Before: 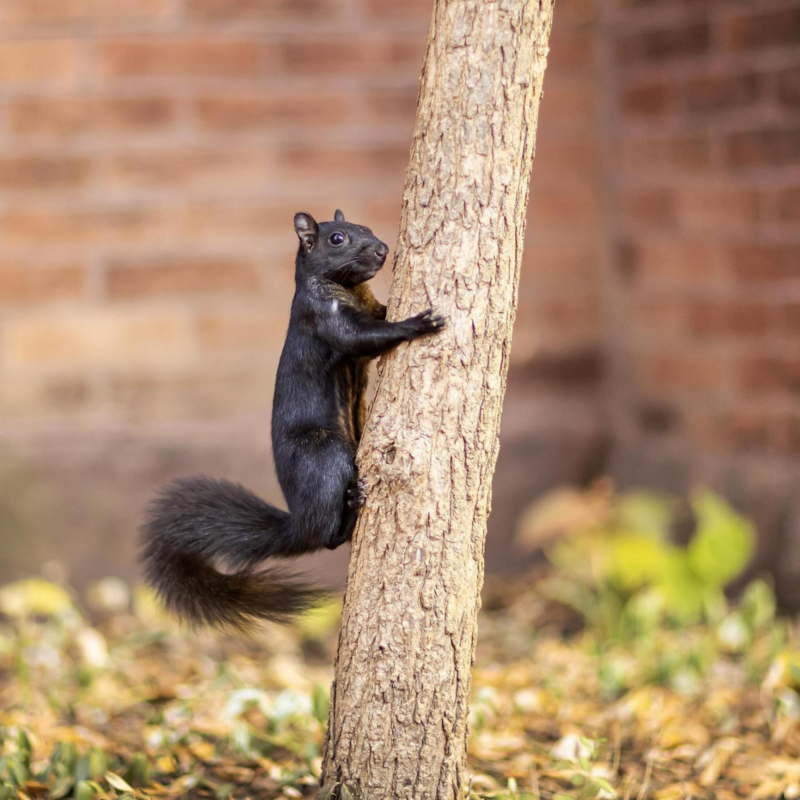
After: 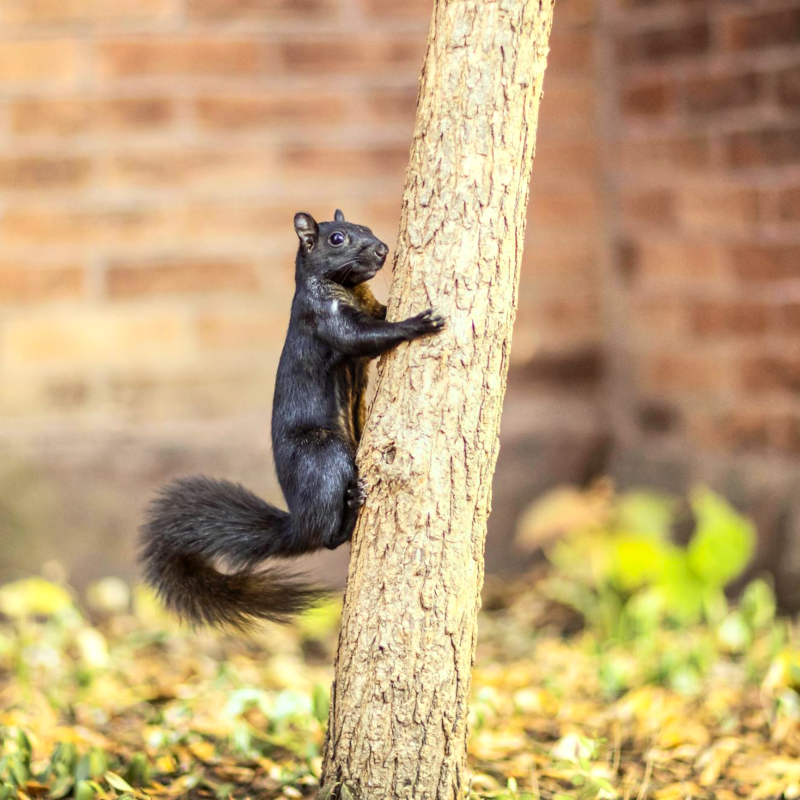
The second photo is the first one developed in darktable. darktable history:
local contrast: on, module defaults
color correction: highlights a* -7.83, highlights b* 3.22
contrast brightness saturation: contrast 0.205, brightness 0.169, saturation 0.223
